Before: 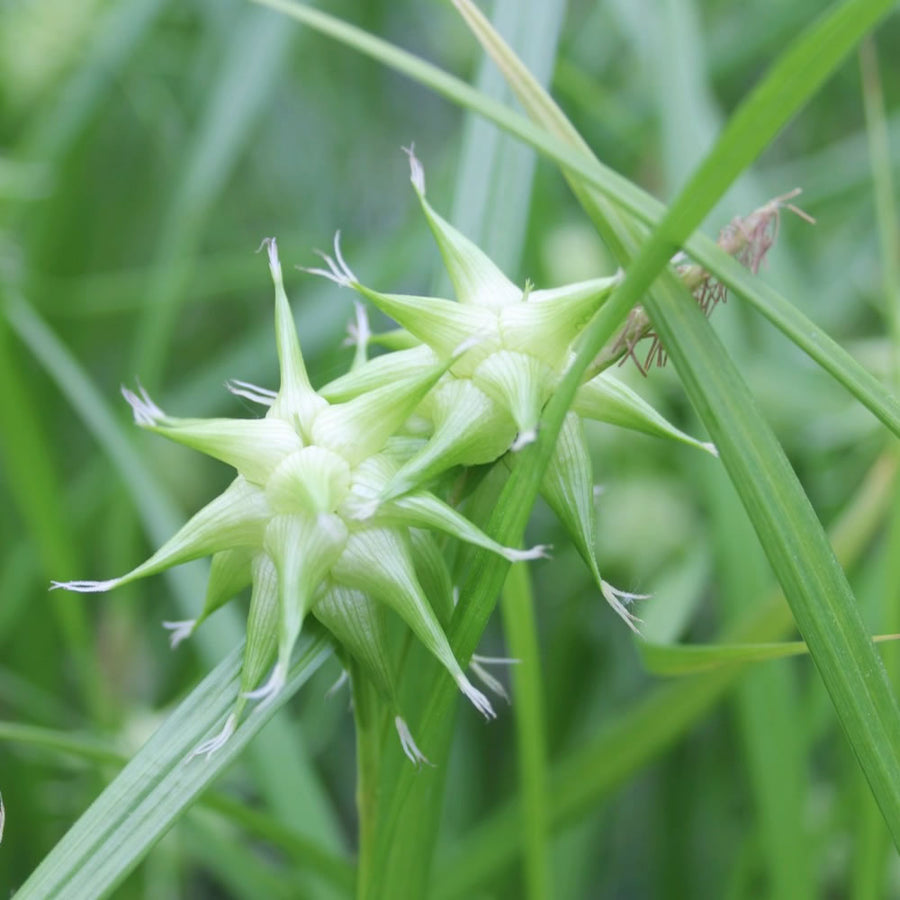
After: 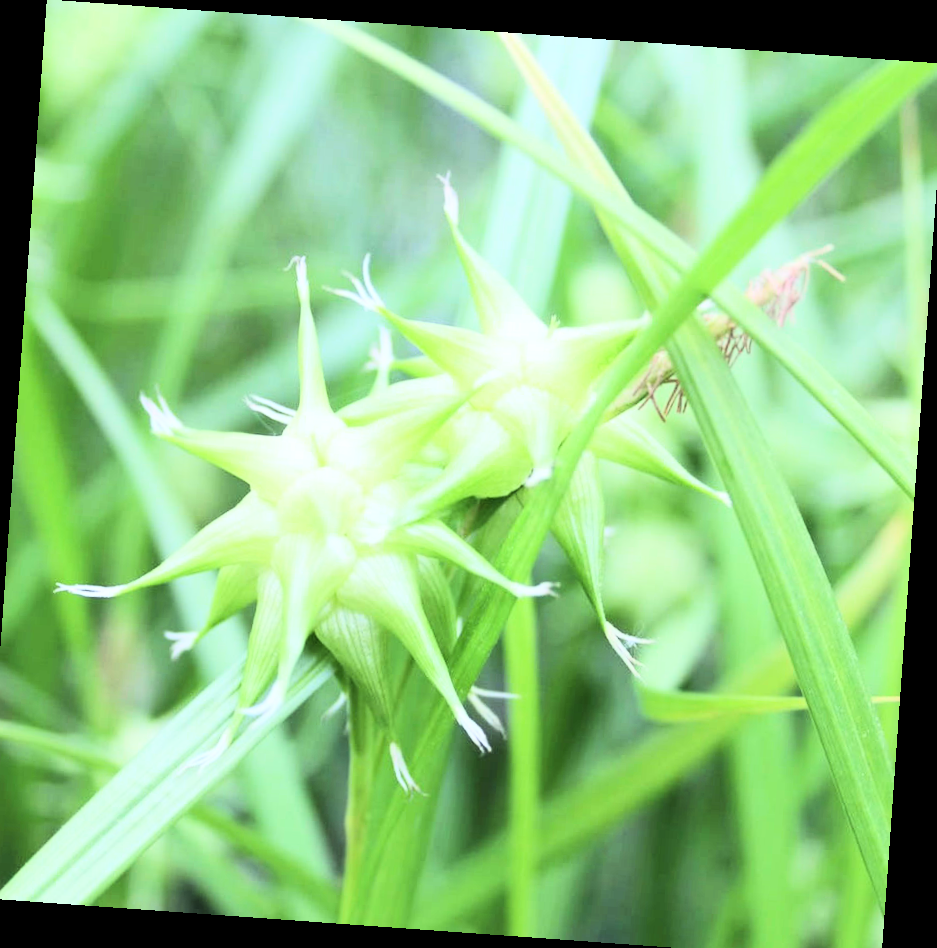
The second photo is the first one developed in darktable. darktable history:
rotate and perspective: rotation 4.1°, automatic cropping off
crop and rotate: left 1.774%, right 0.633%, bottom 1.28%
rgb curve: curves: ch0 [(0, 0) (0.21, 0.15) (0.24, 0.21) (0.5, 0.75) (0.75, 0.96) (0.89, 0.99) (1, 1)]; ch1 [(0, 0.02) (0.21, 0.13) (0.25, 0.2) (0.5, 0.67) (0.75, 0.9) (0.89, 0.97) (1, 1)]; ch2 [(0, 0.02) (0.21, 0.13) (0.25, 0.2) (0.5, 0.67) (0.75, 0.9) (0.89, 0.97) (1, 1)], compensate middle gray true
